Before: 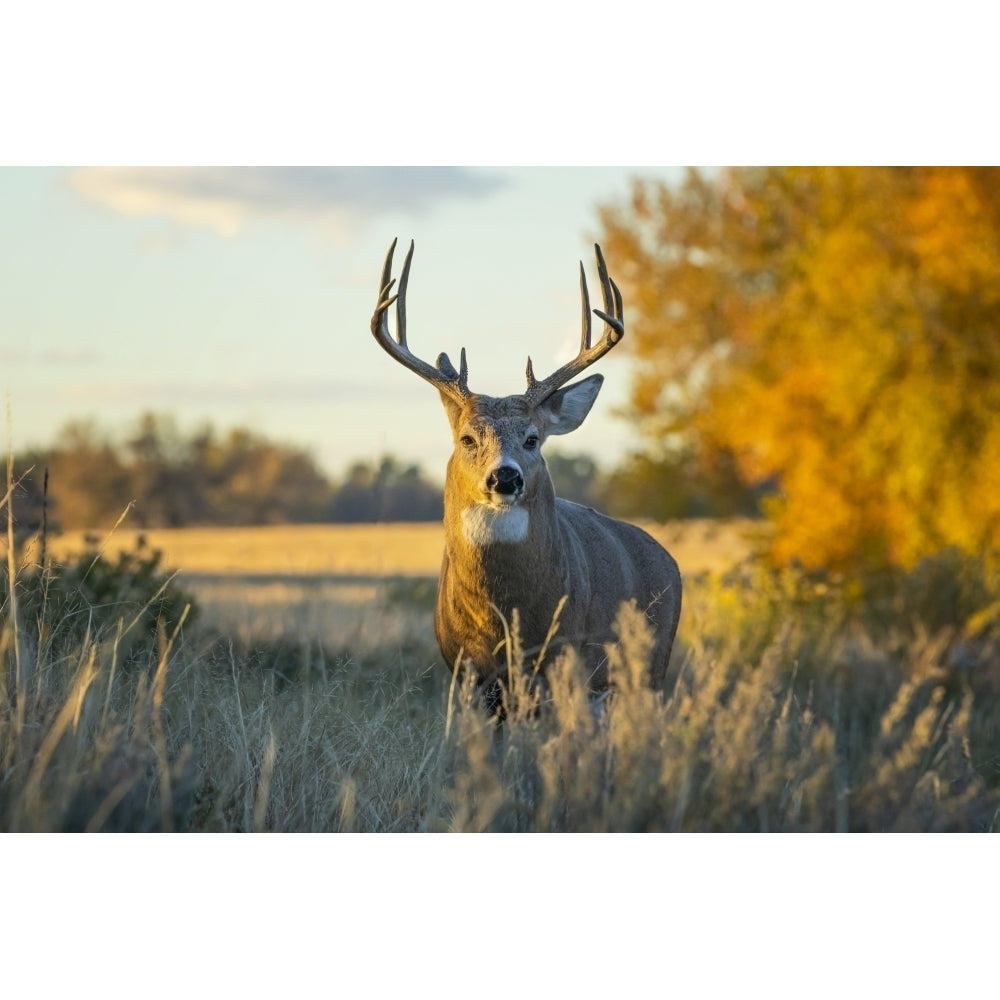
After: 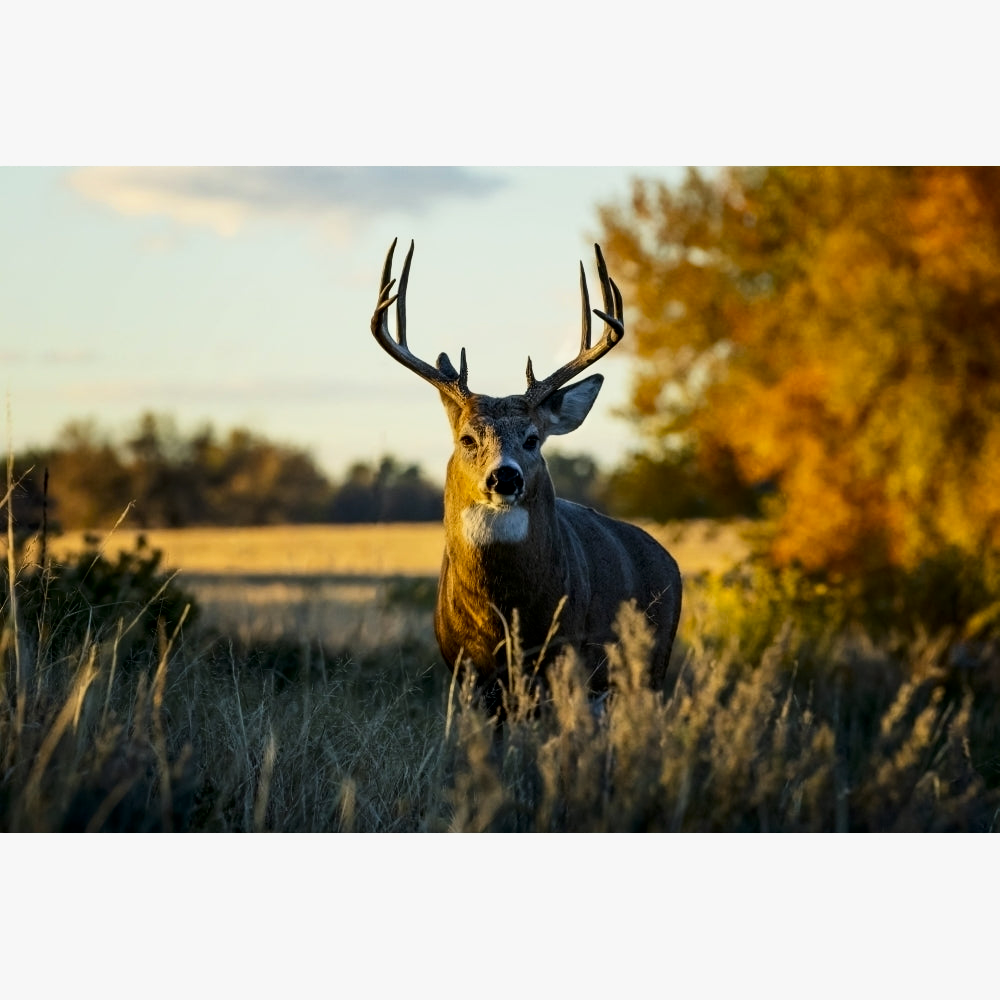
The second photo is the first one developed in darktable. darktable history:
contrast brightness saturation: contrast 0.133, brightness -0.243, saturation 0.136
filmic rgb: black relative exposure -4.91 EV, white relative exposure 2.82 EV, threshold 5.98 EV, hardness 3.69, enable highlight reconstruction true
